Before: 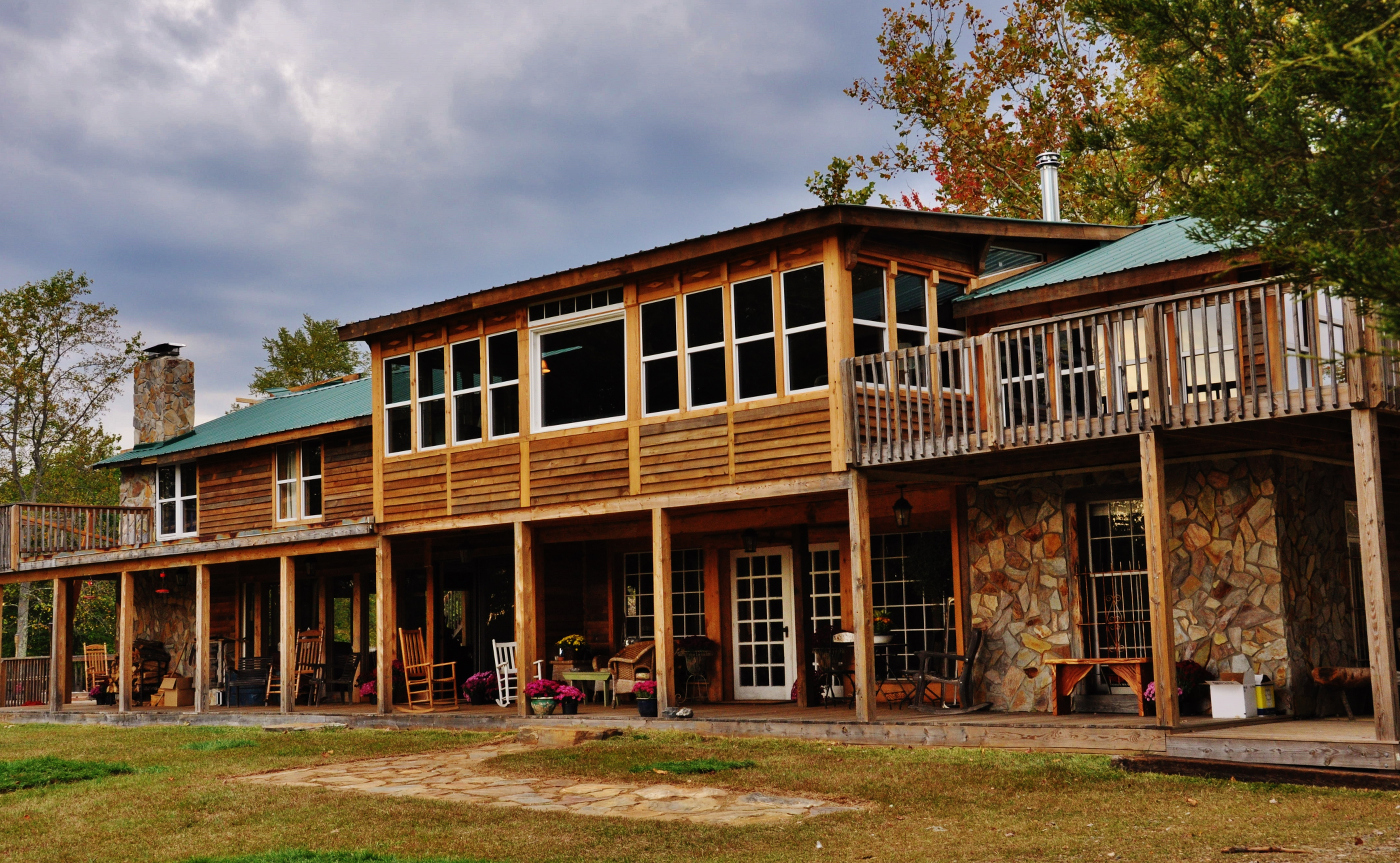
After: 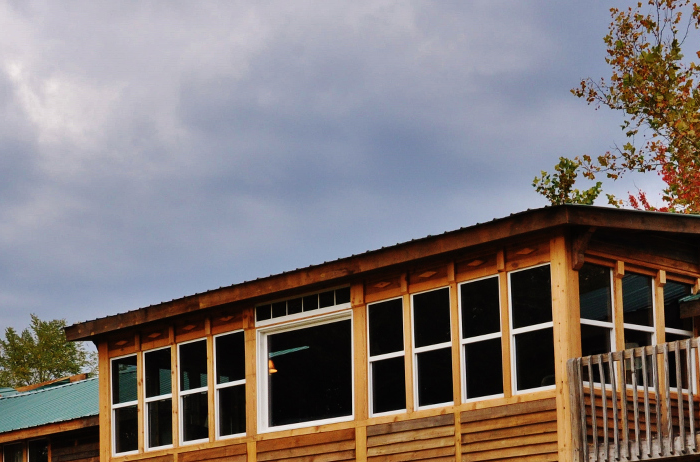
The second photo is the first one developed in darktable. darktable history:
crop: left 19.556%, right 30.401%, bottom 46.458%
